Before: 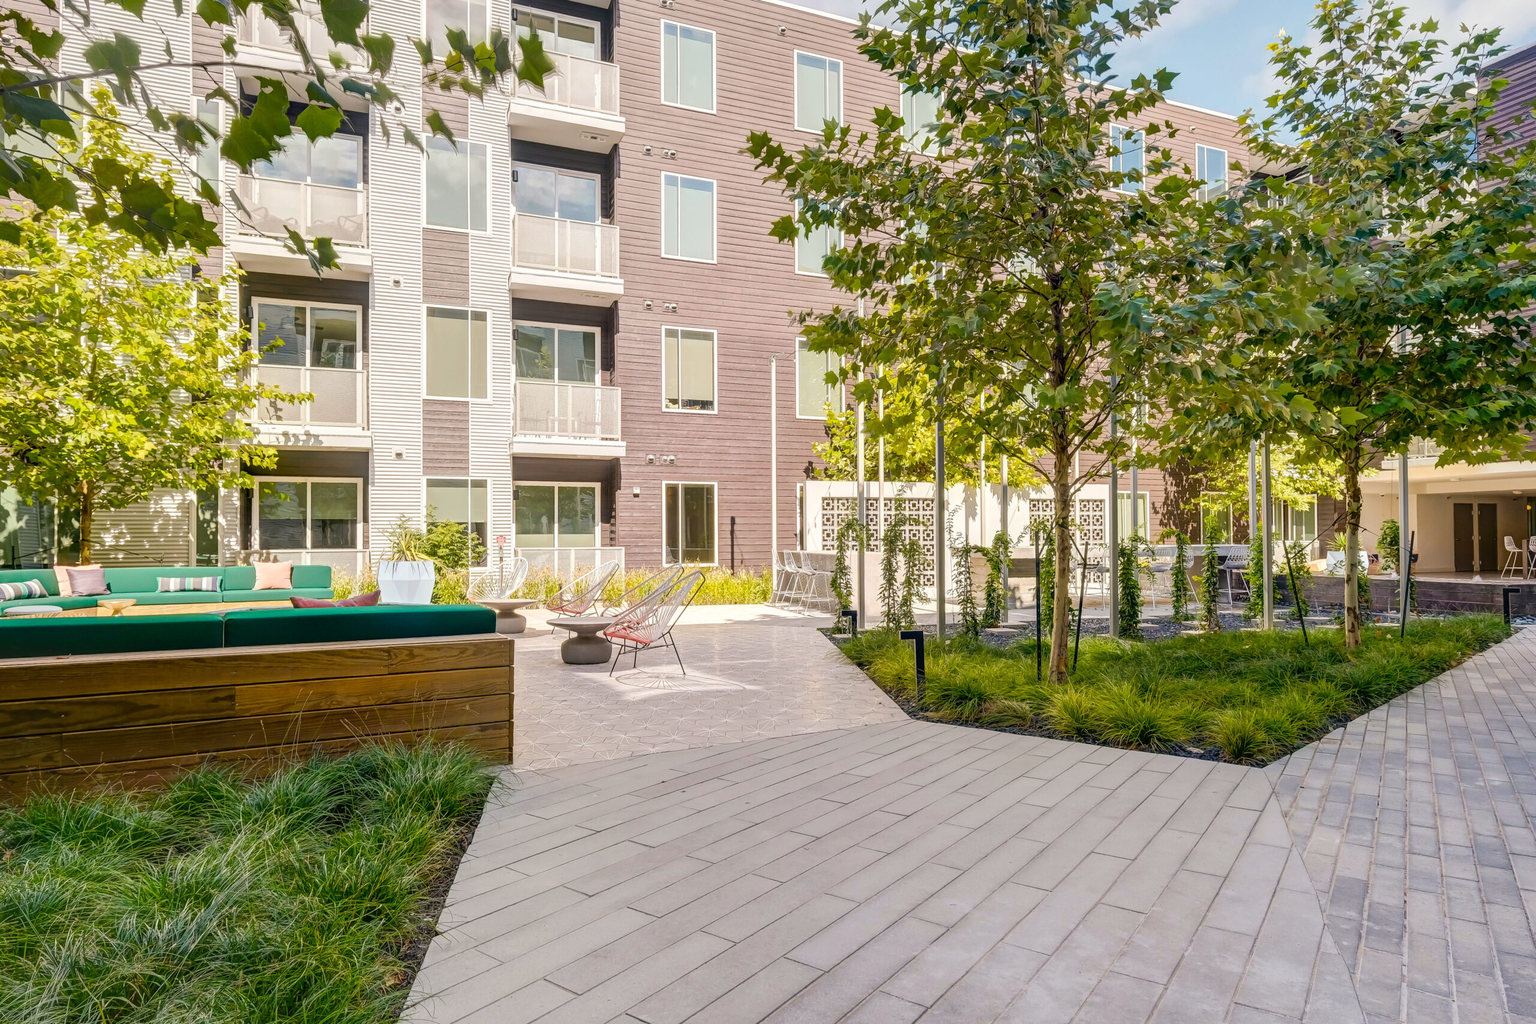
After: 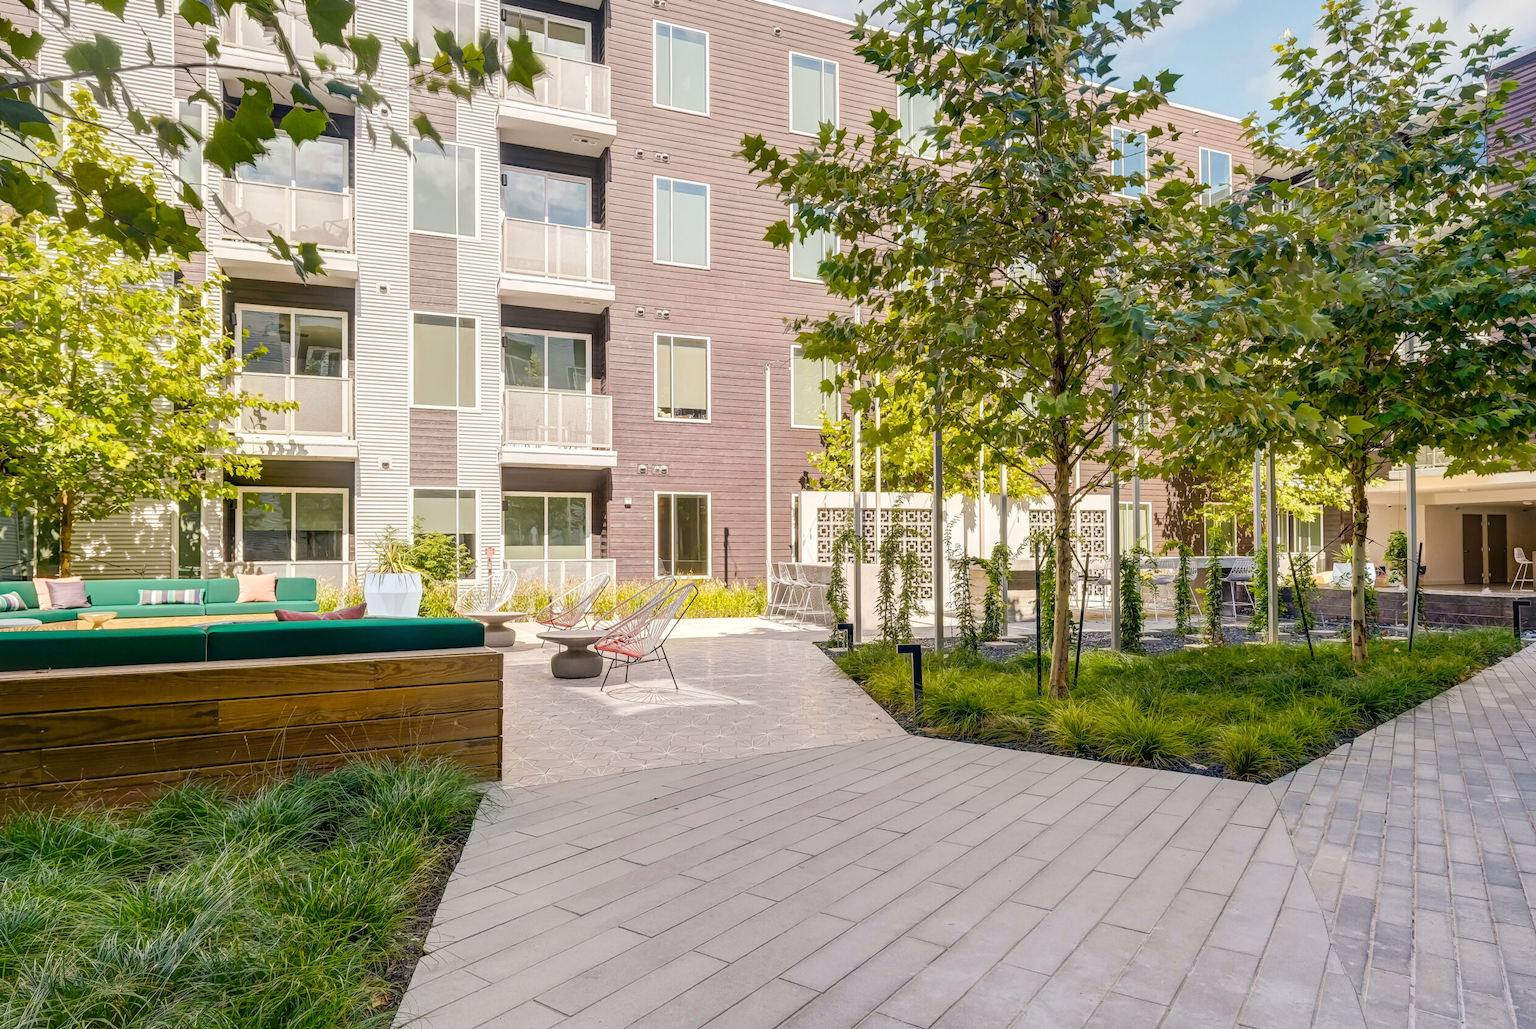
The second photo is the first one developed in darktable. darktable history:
exposure: compensate highlight preservation false
crop and rotate: left 1.439%, right 0.6%, bottom 1.469%
